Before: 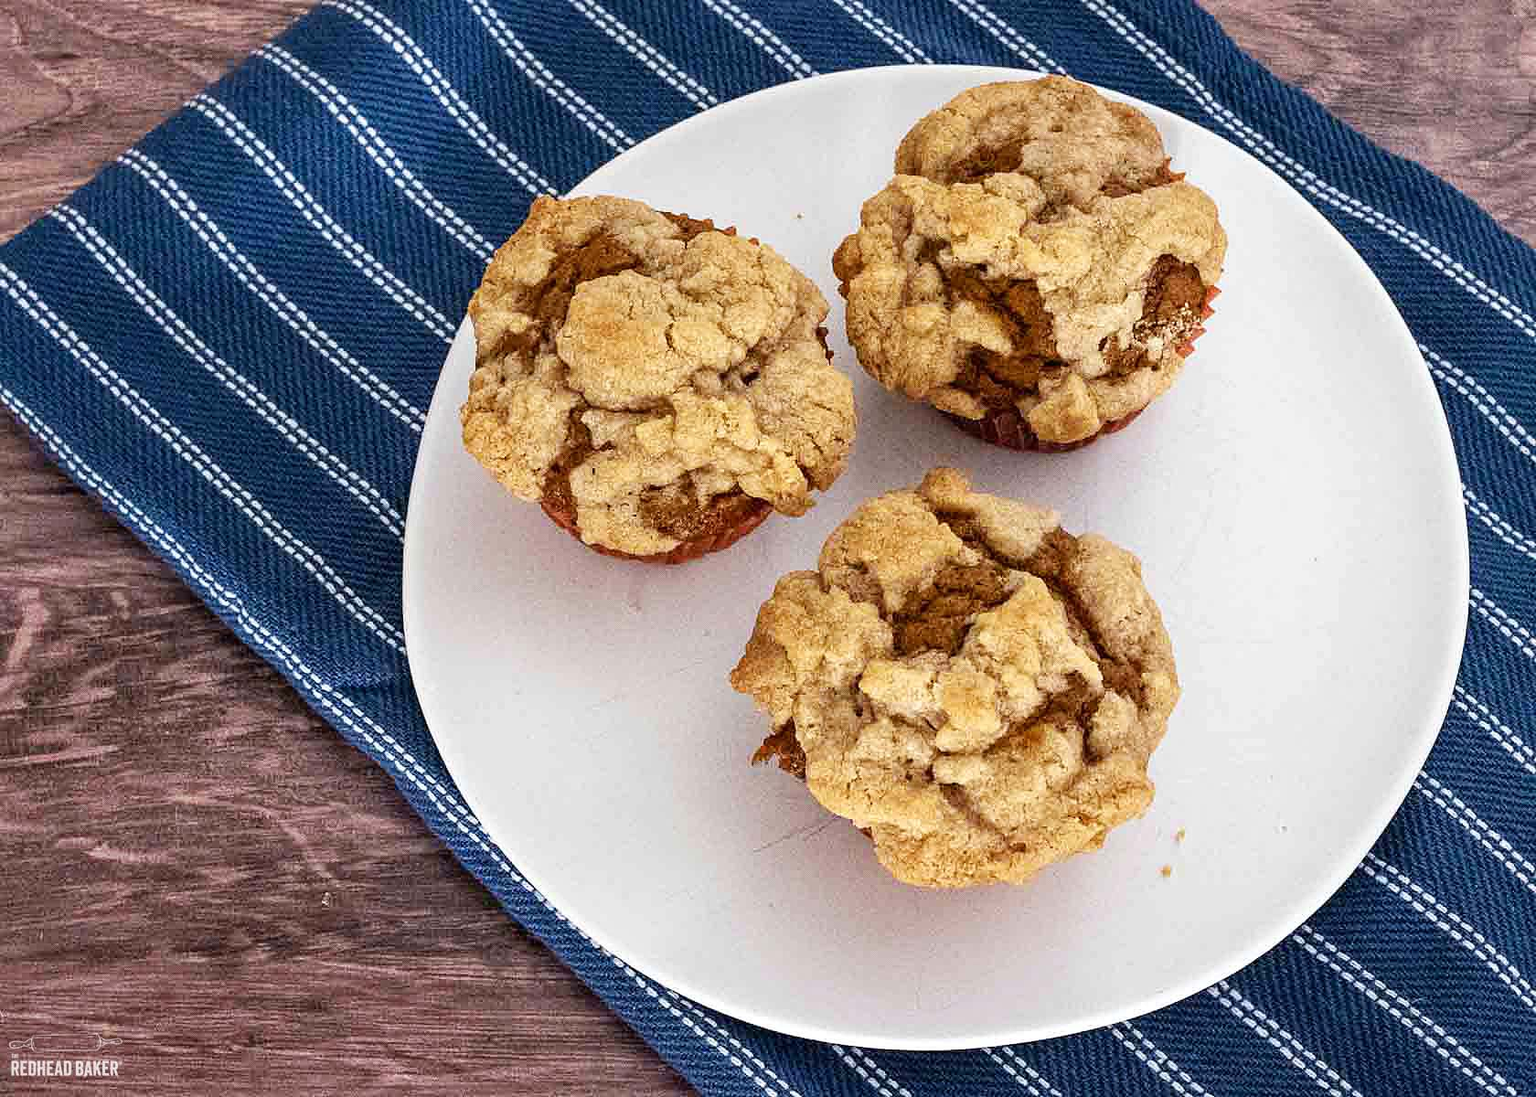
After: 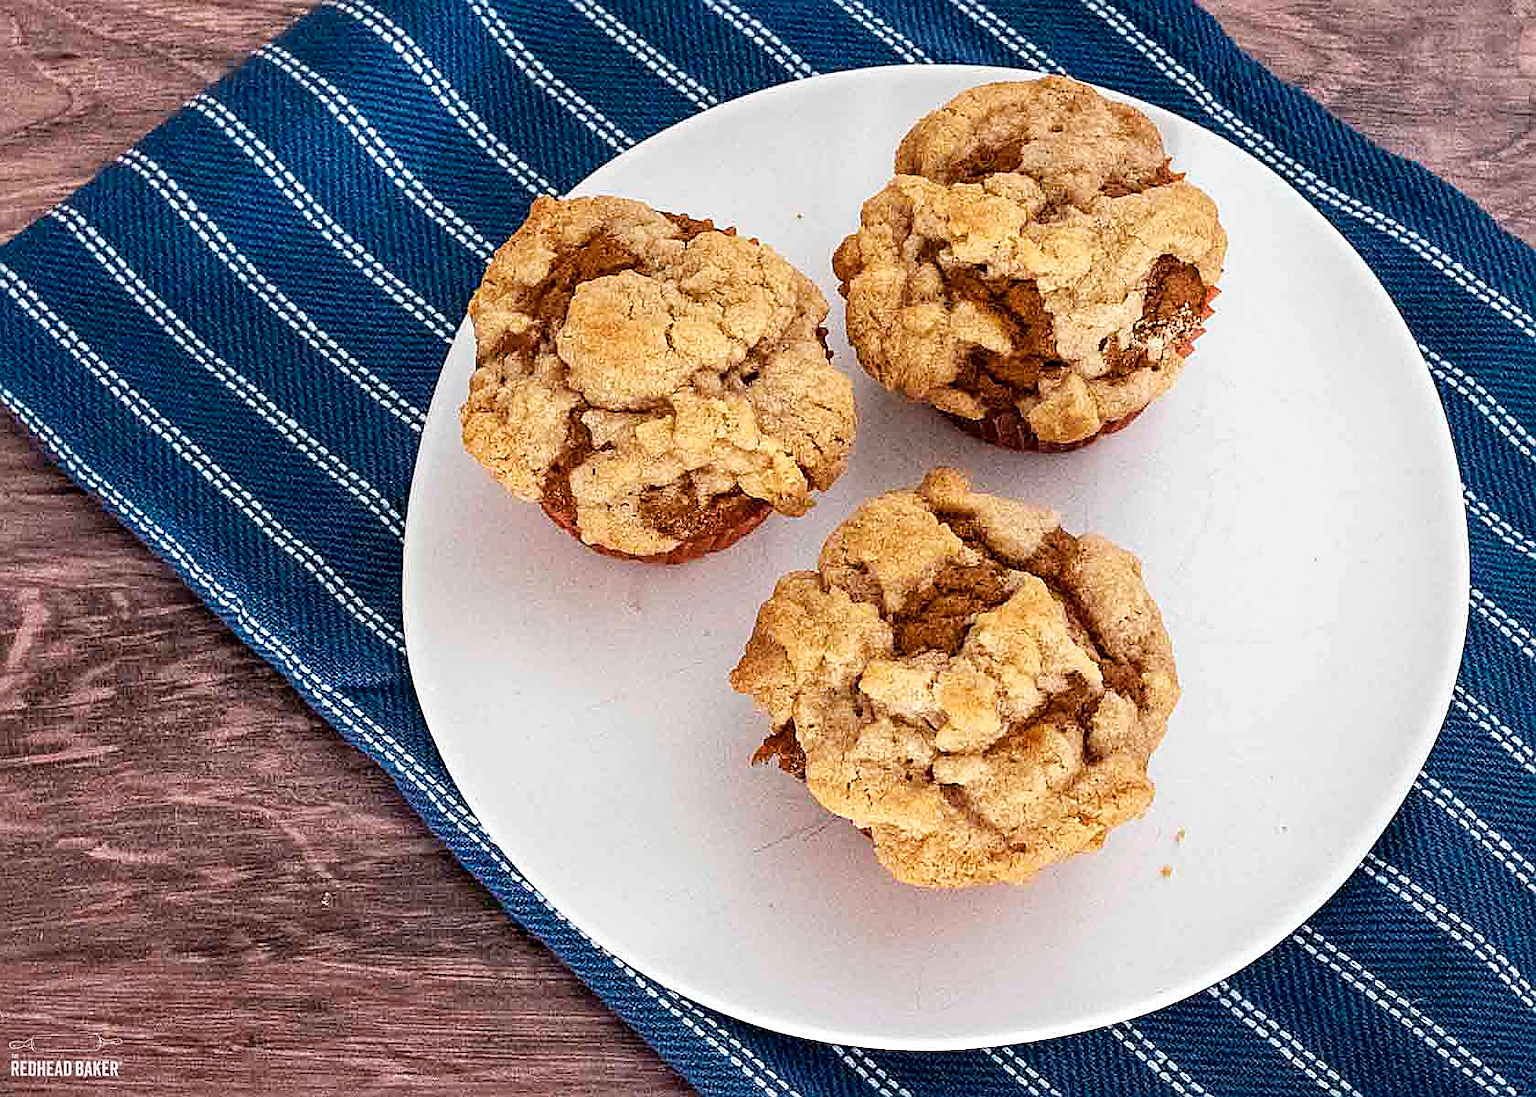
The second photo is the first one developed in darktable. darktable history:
sharpen: on, module defaults
color zones: curves: ch1 [(0.077, 0.436) (0.25, 0.5) (0.75, 0.5)]
